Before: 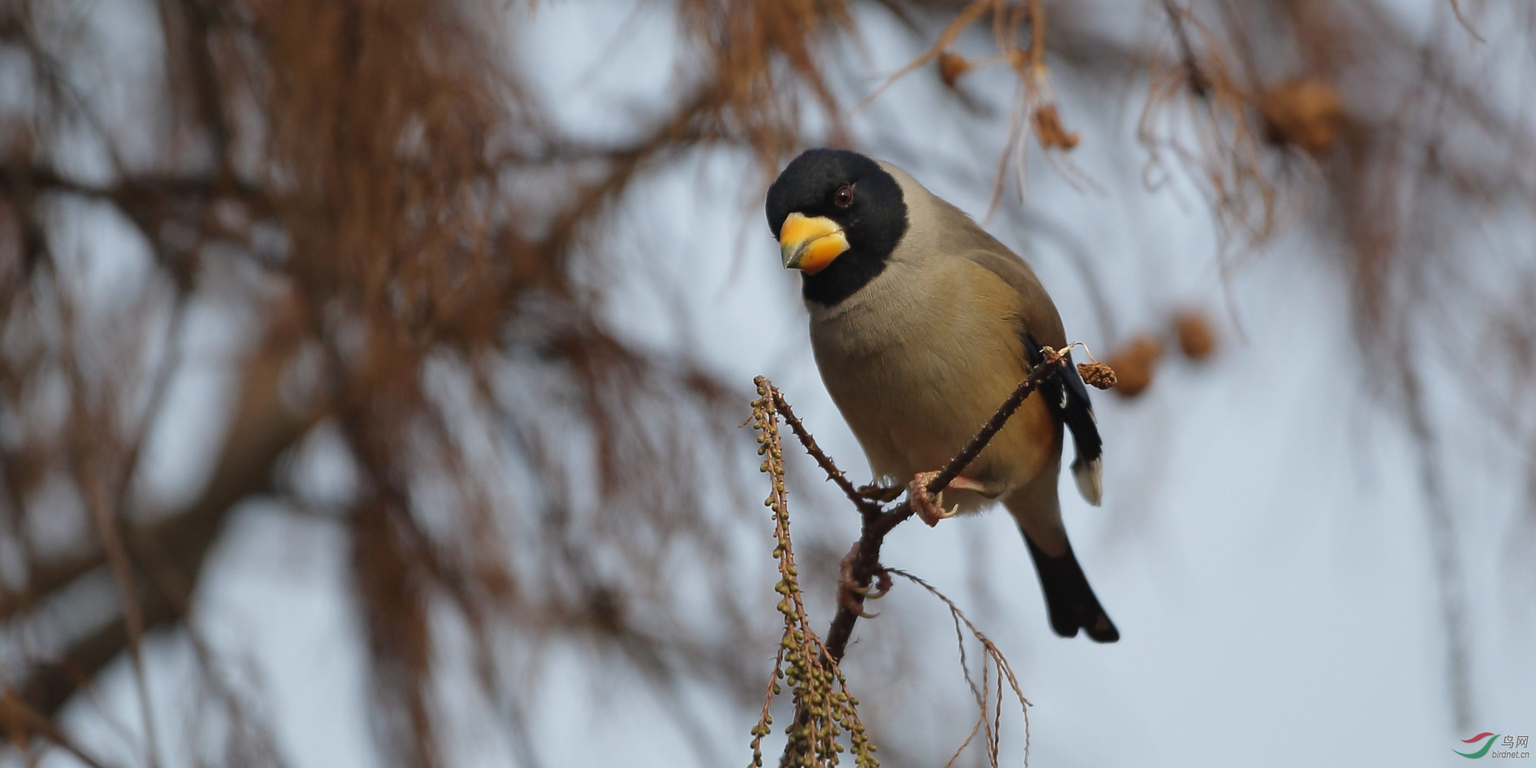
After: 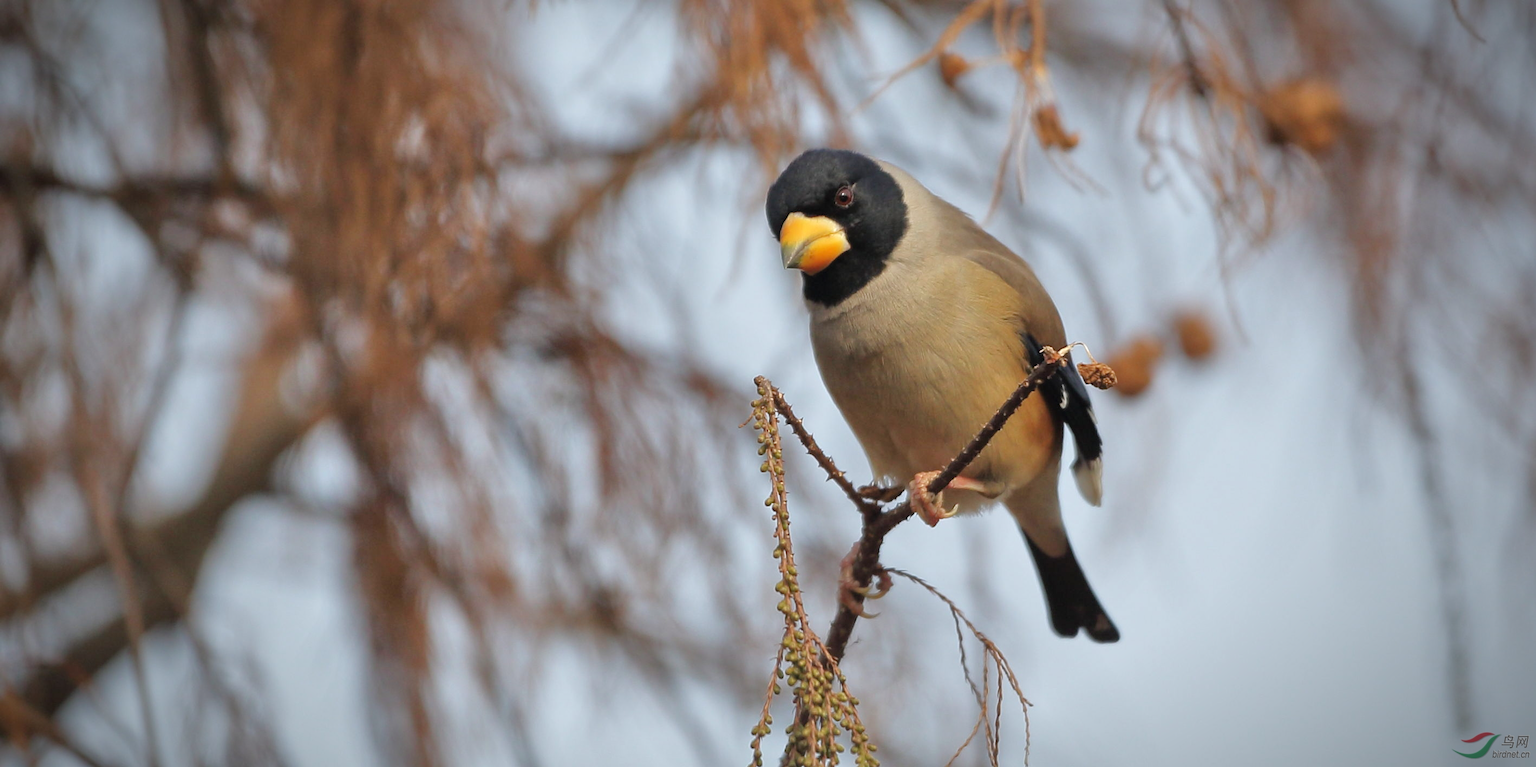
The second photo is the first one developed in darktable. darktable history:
vignetting: fall-off start 69.97%, brightness -0.596, saturation 0.002, width/height ratio 1.334
tone equalizer: -7 EV 0.156 EV, -6 EV 0.621 EV, -5 EV 1.12 EV, -4 EV 1.31 EV, -3 EV 1.16 EV, -2 EV 0.6 EV, -1 EV 0.167 EV, mask exposure compensation -0.507 EV
